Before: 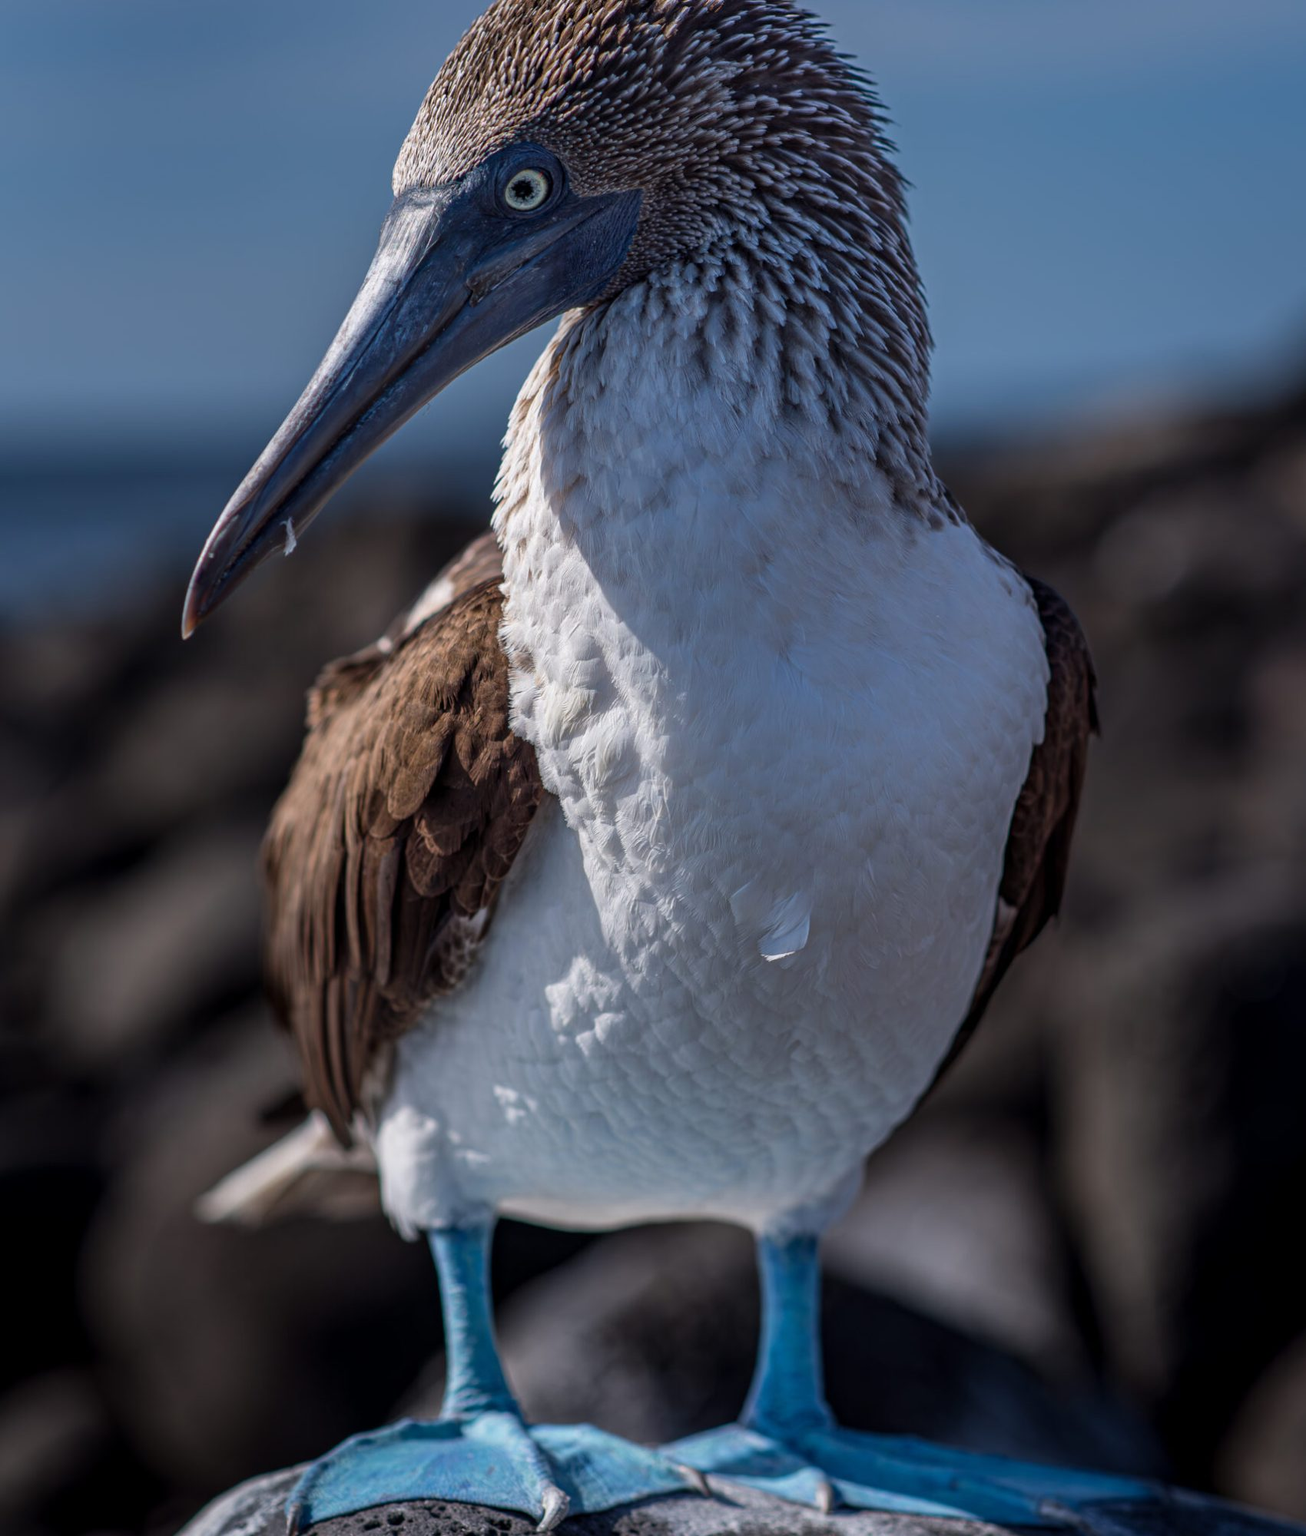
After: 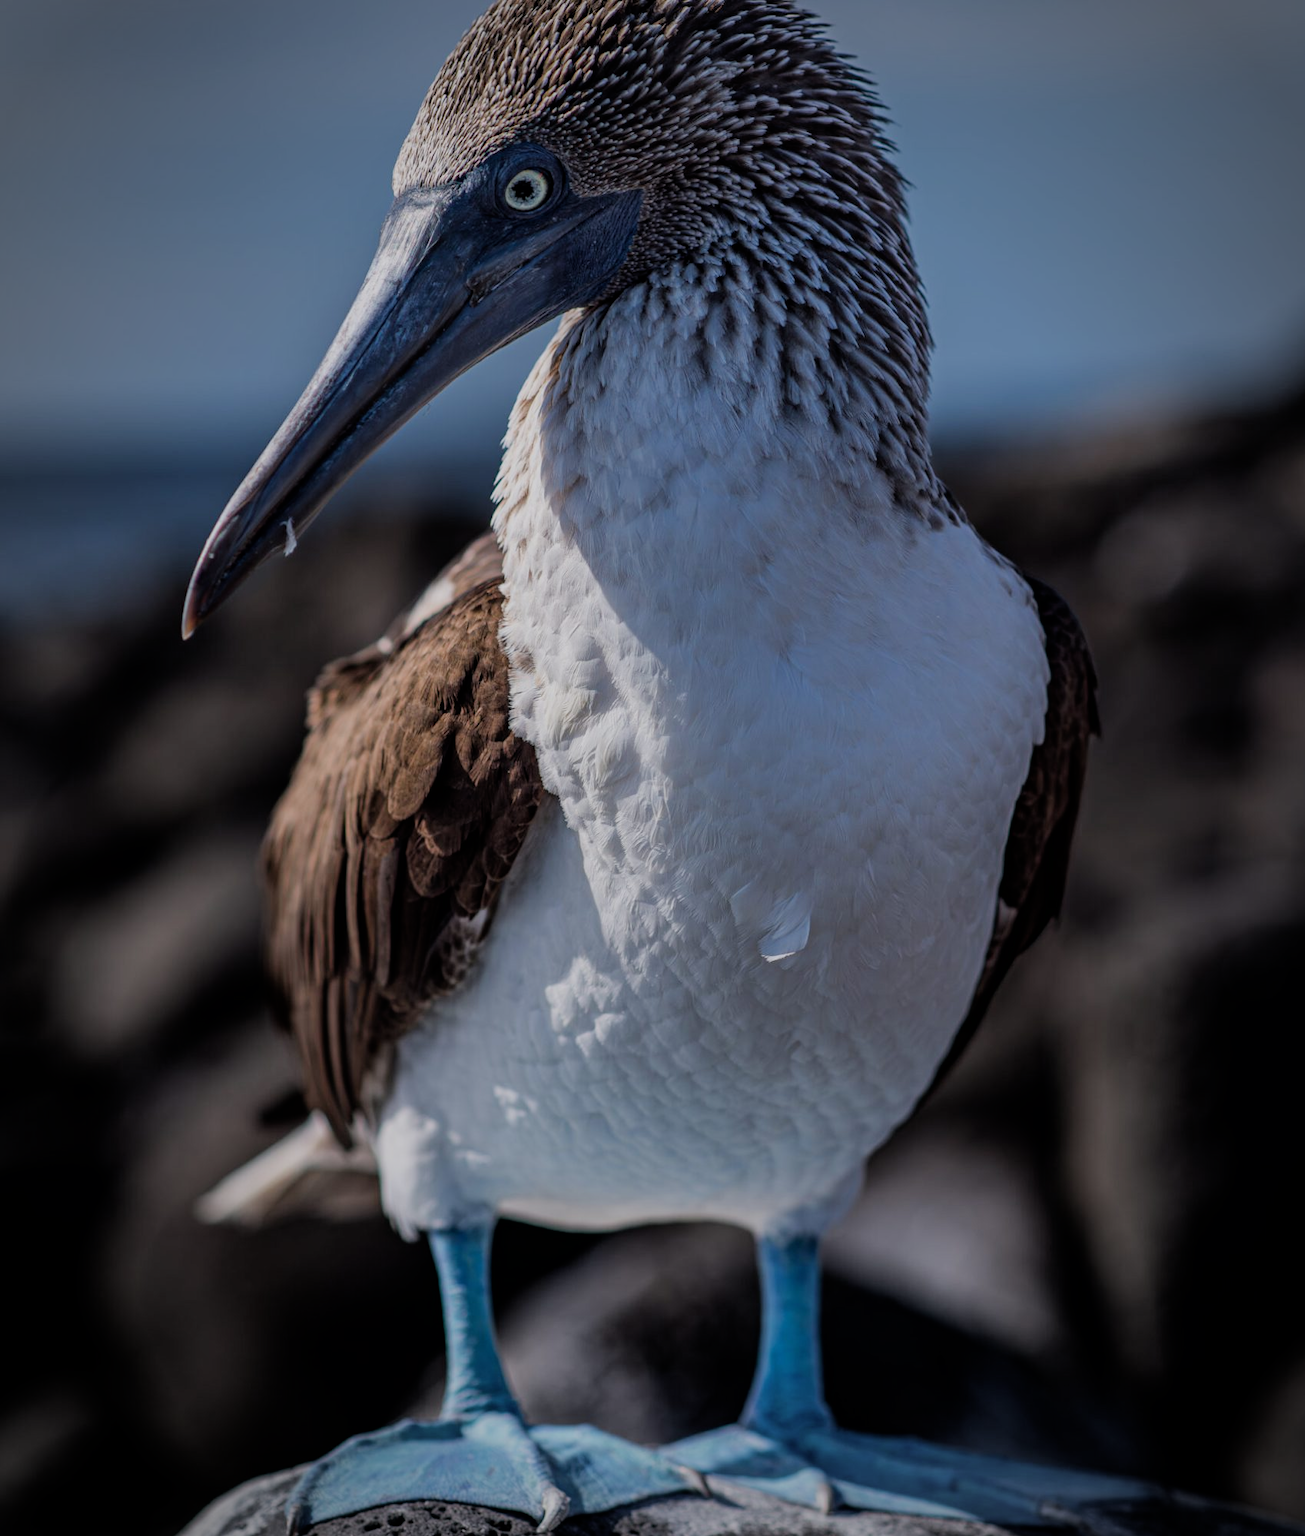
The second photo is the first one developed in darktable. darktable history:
filmic rgb: black relative exposure -7.65 EV, white relative exposure 4.56 EV, hardness 3.61
vignetting: automatic ratio true
